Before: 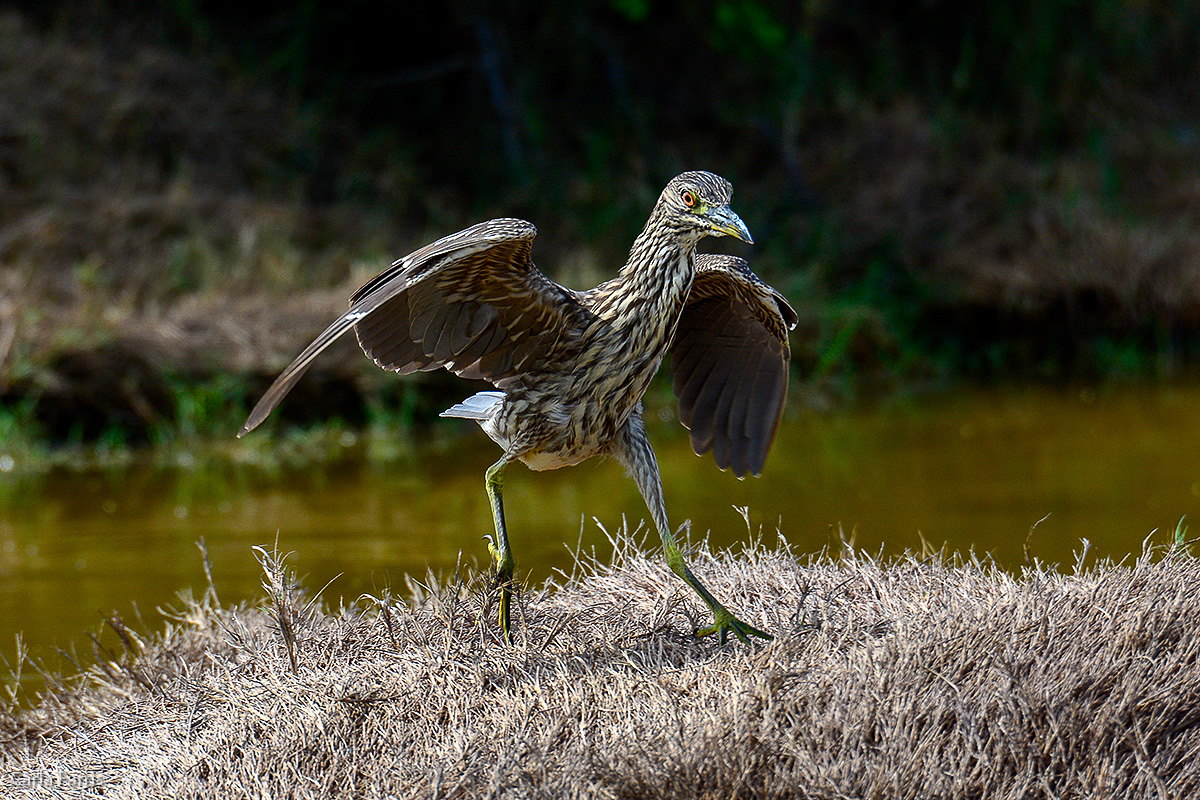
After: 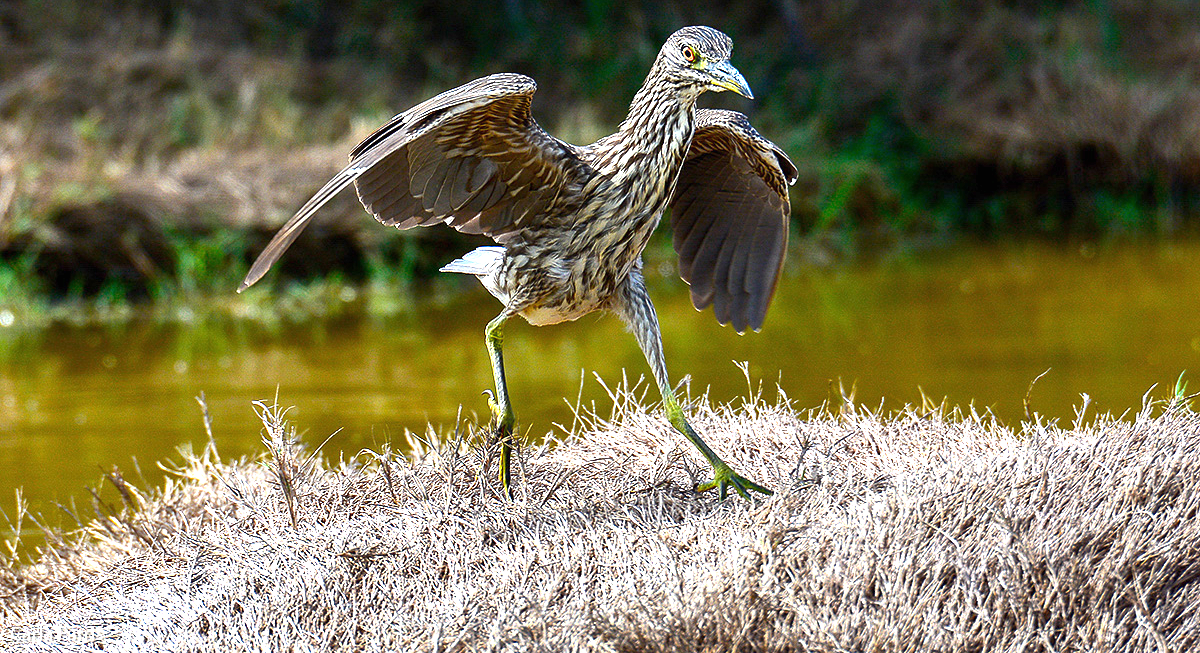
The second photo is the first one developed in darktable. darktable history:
exposure: black level correction 0, exposure 0.697 EV, compensate exposure bias true, compensate highlight preservation false
crop and rotate: top 18.255%
